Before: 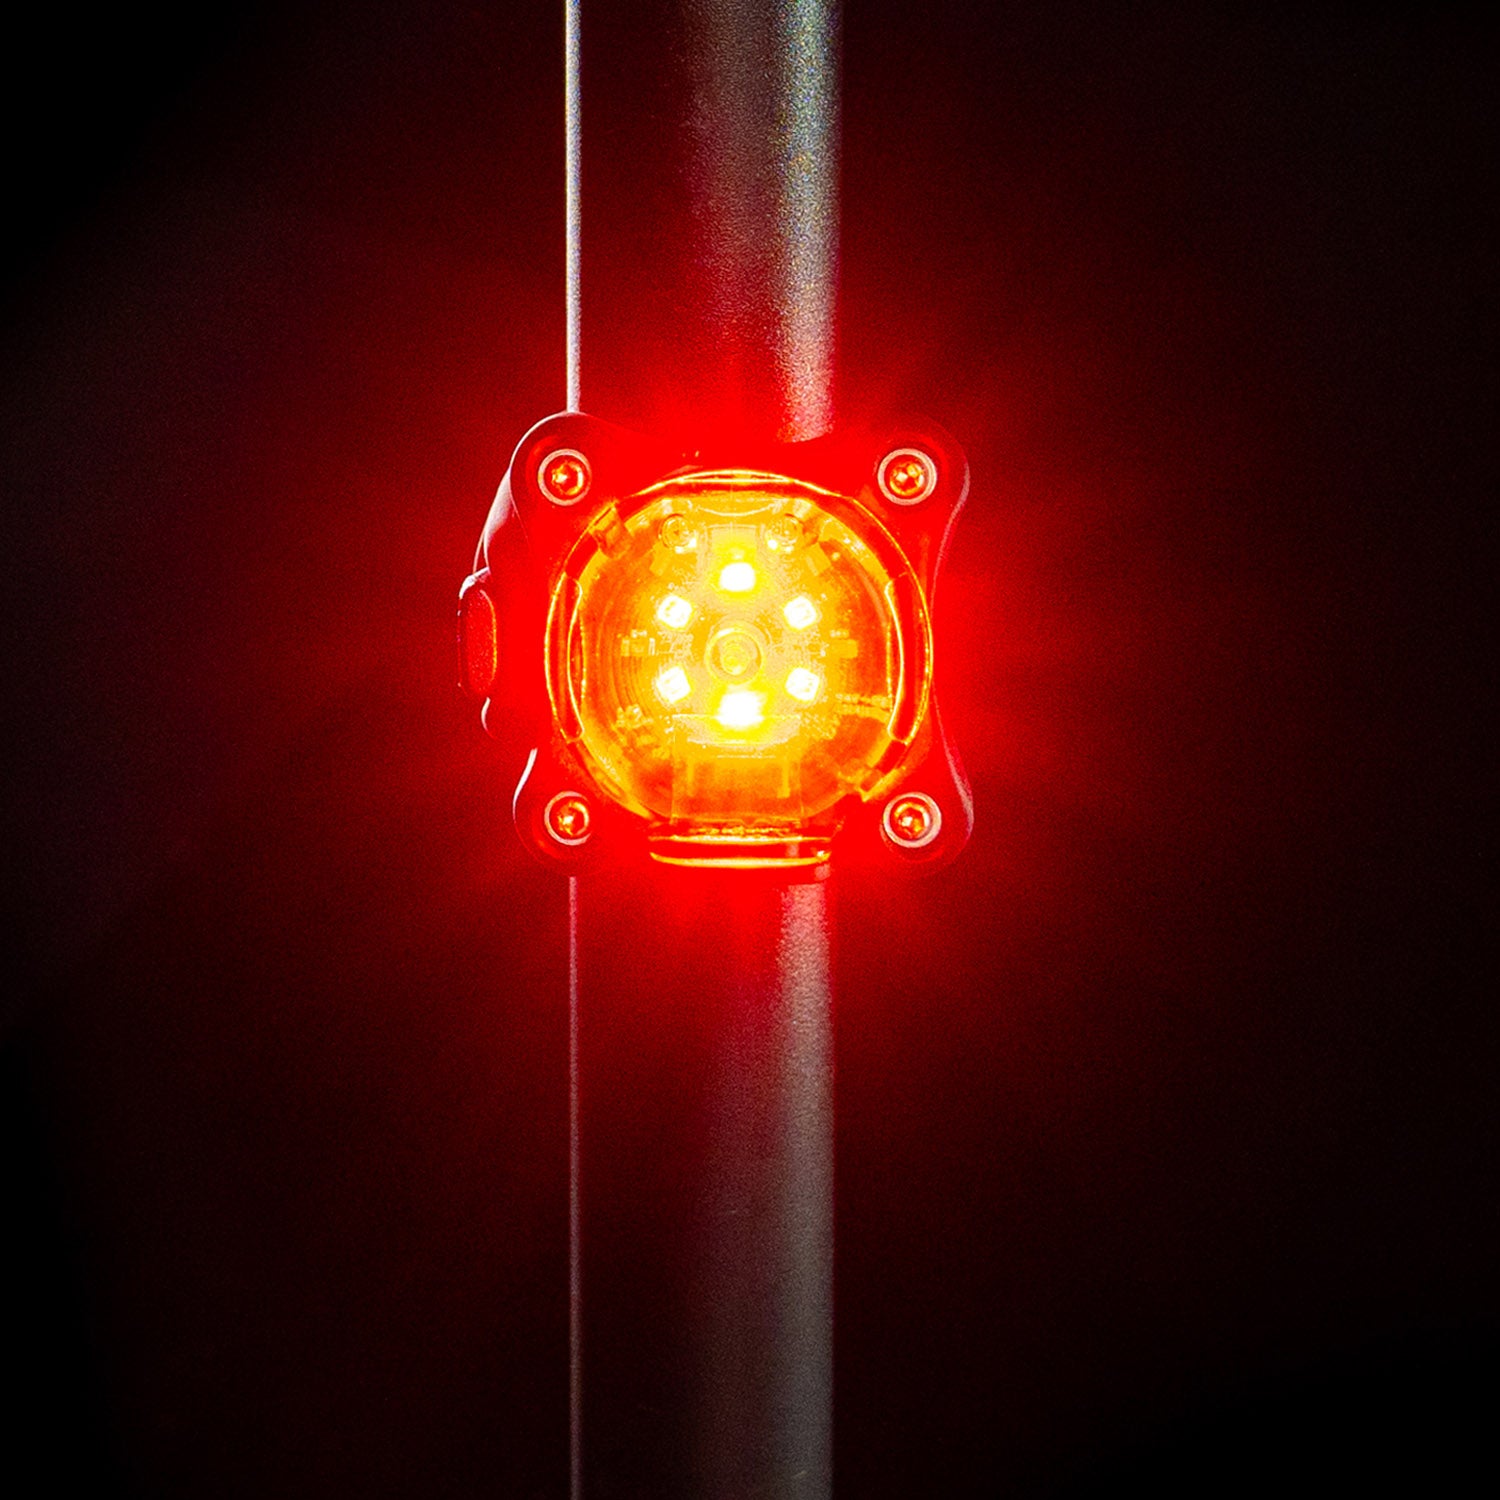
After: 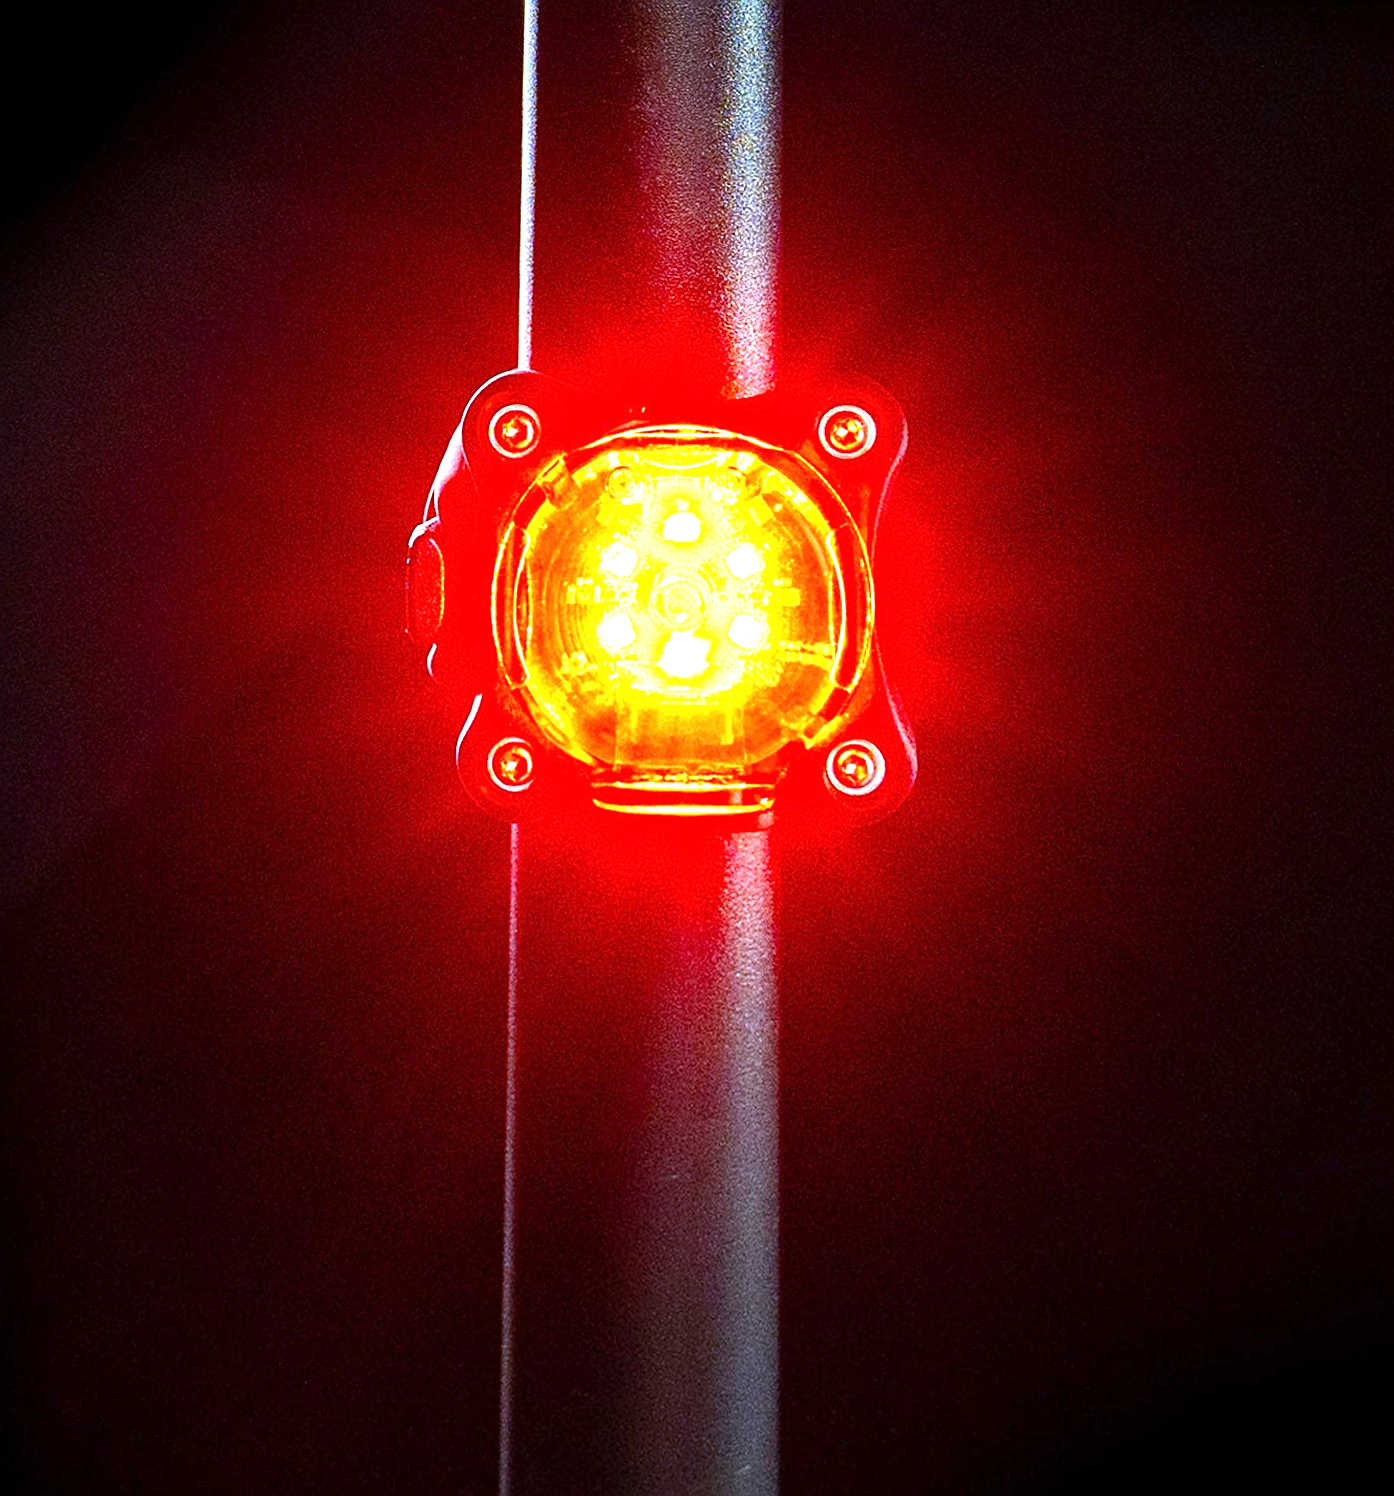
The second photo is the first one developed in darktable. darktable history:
exposure: exposure 1 EV, compensate highlight preservation false
sharpen: on, module defaults
rotate and perspective: rotation 0.215°, lens shift (vertical) -0.139, crop left 0.069, crop right 0.939, crop top 0.002, crop bottom 0.996
white balance: red 0.871, blue 1.249
